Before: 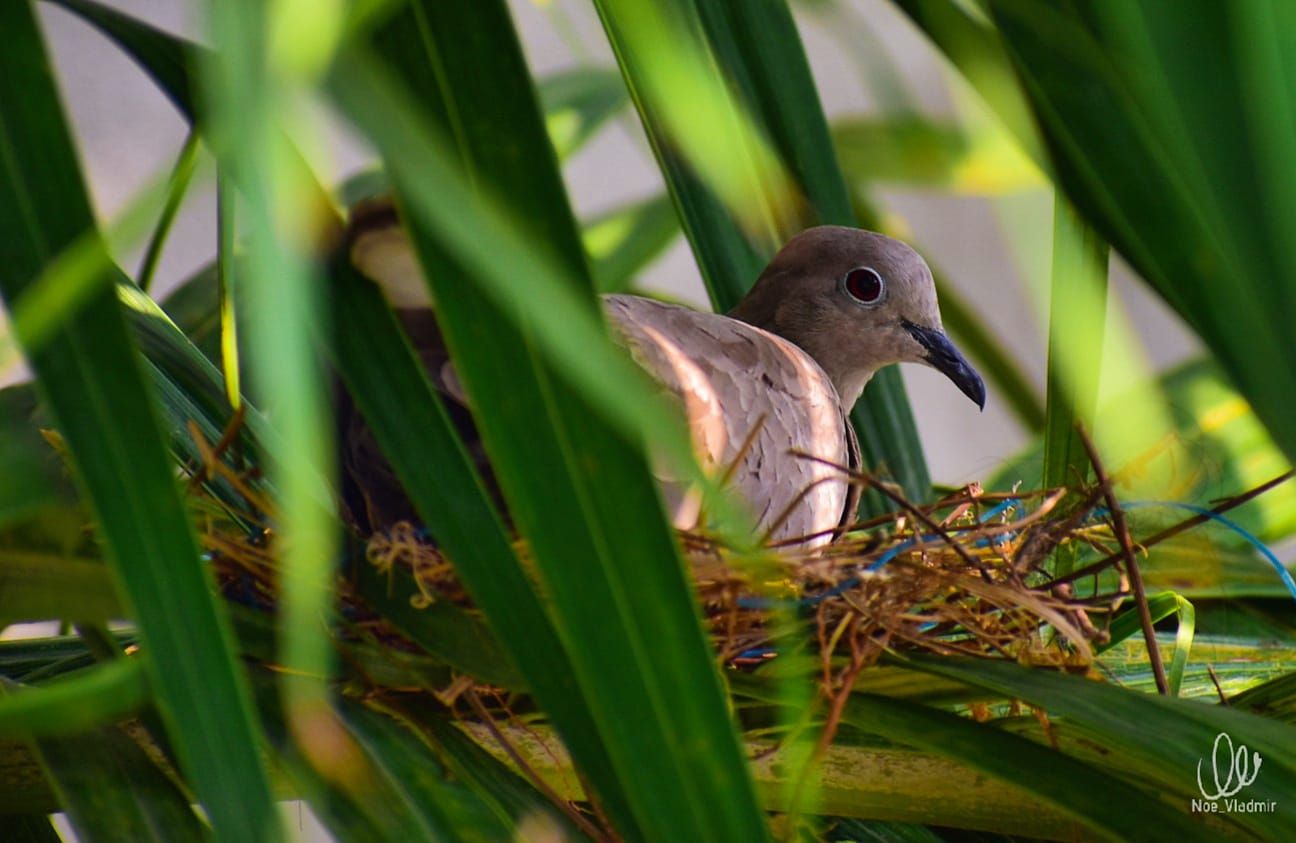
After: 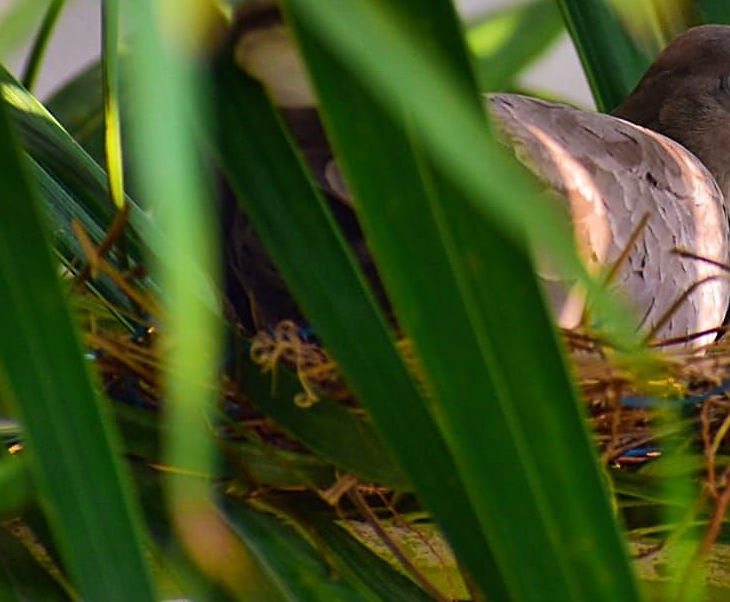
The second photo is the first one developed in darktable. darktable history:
sharpen: on, module defaults
crop: left 8.966%, top 23.852%, right 34.699%, bottom 4.703%
